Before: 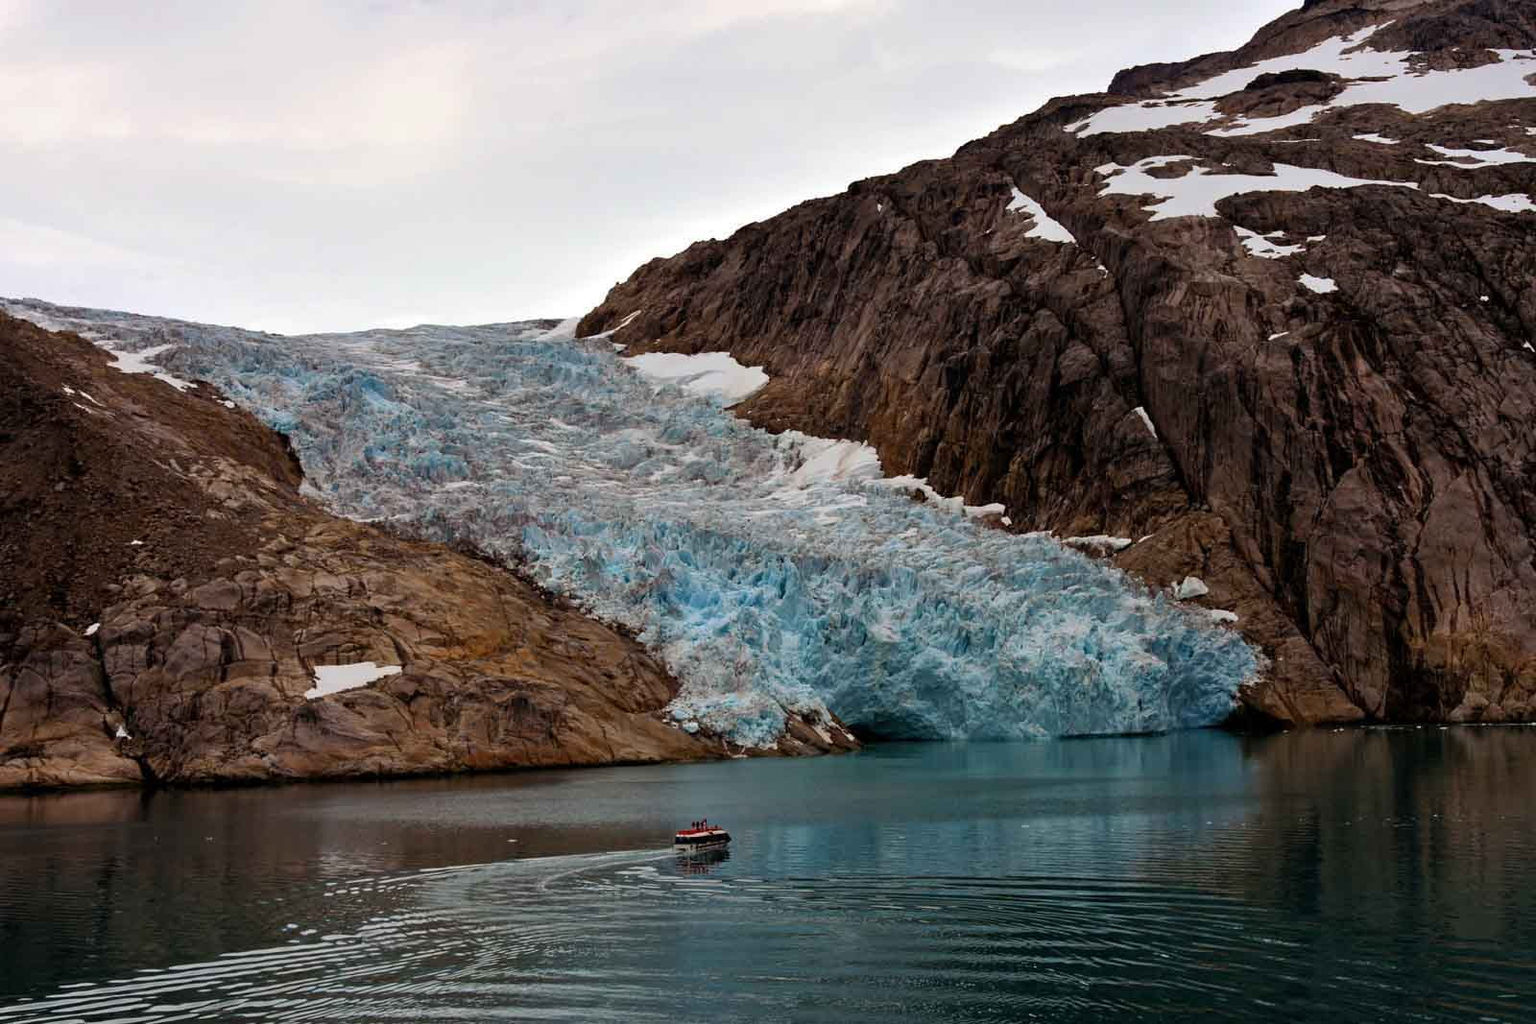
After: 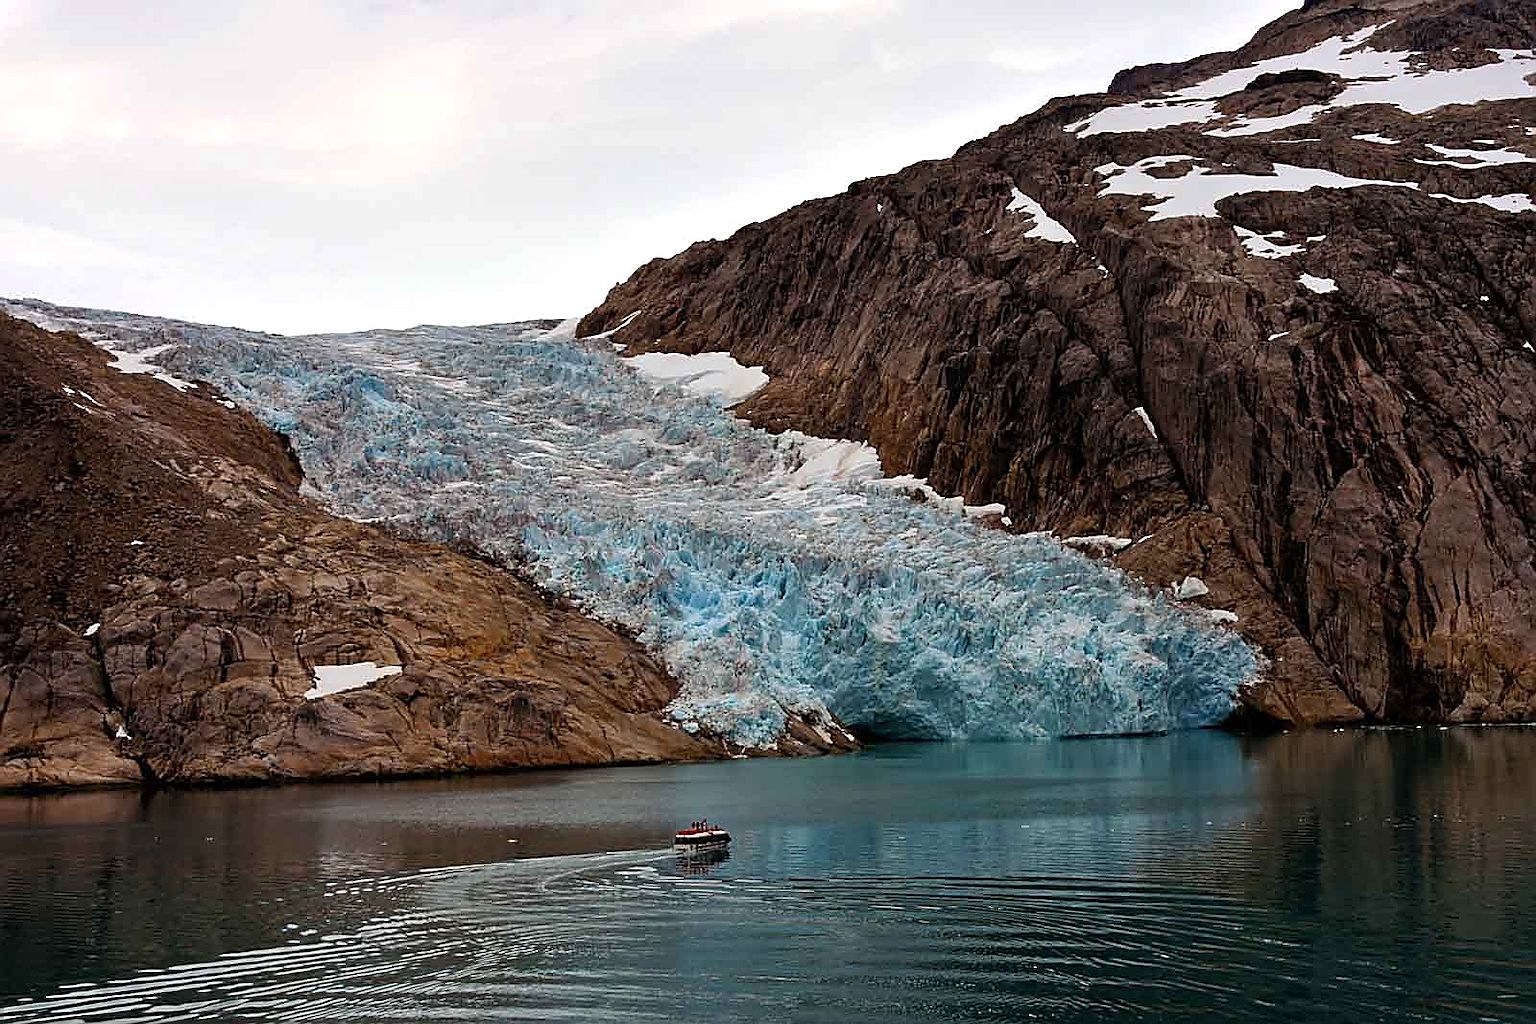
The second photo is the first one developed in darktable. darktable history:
exposure: exposure 0.2 EV, compensate highlight preservation false
sharpen: radius 1.4, amount 1.25, threshold 0.7
